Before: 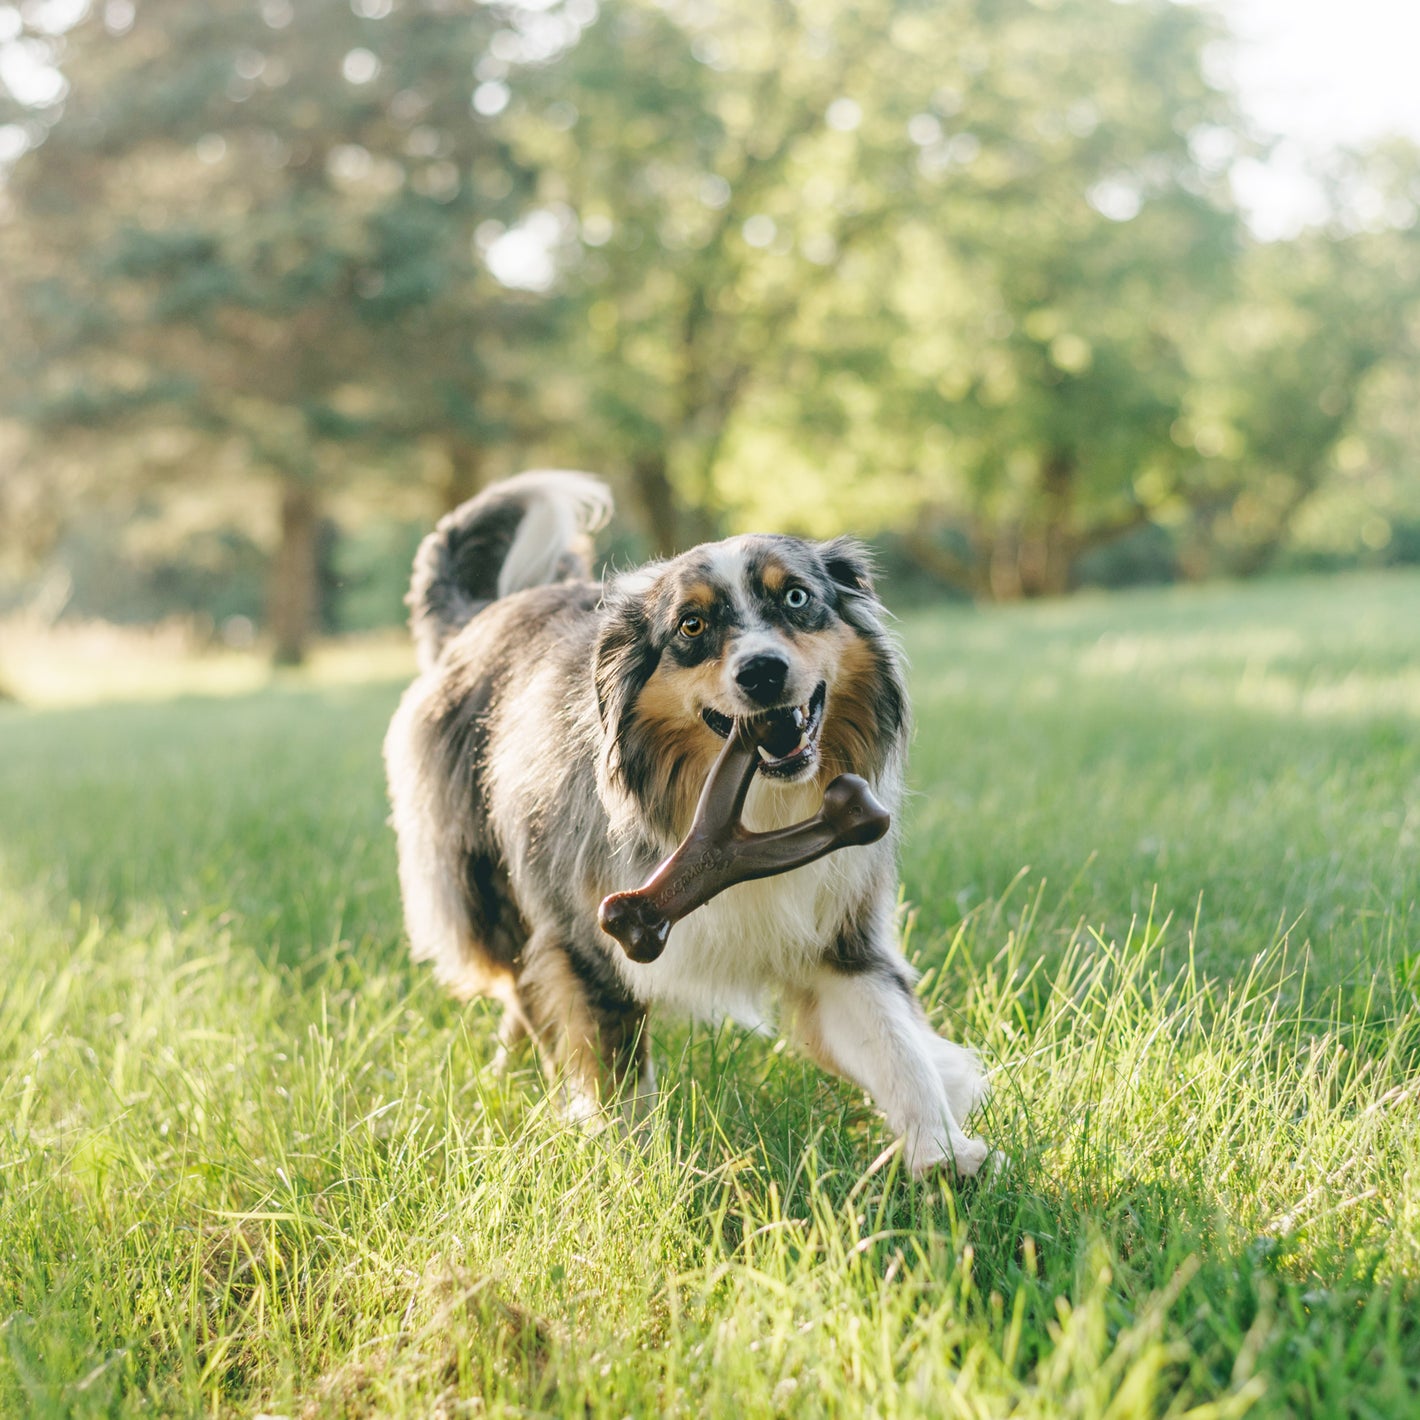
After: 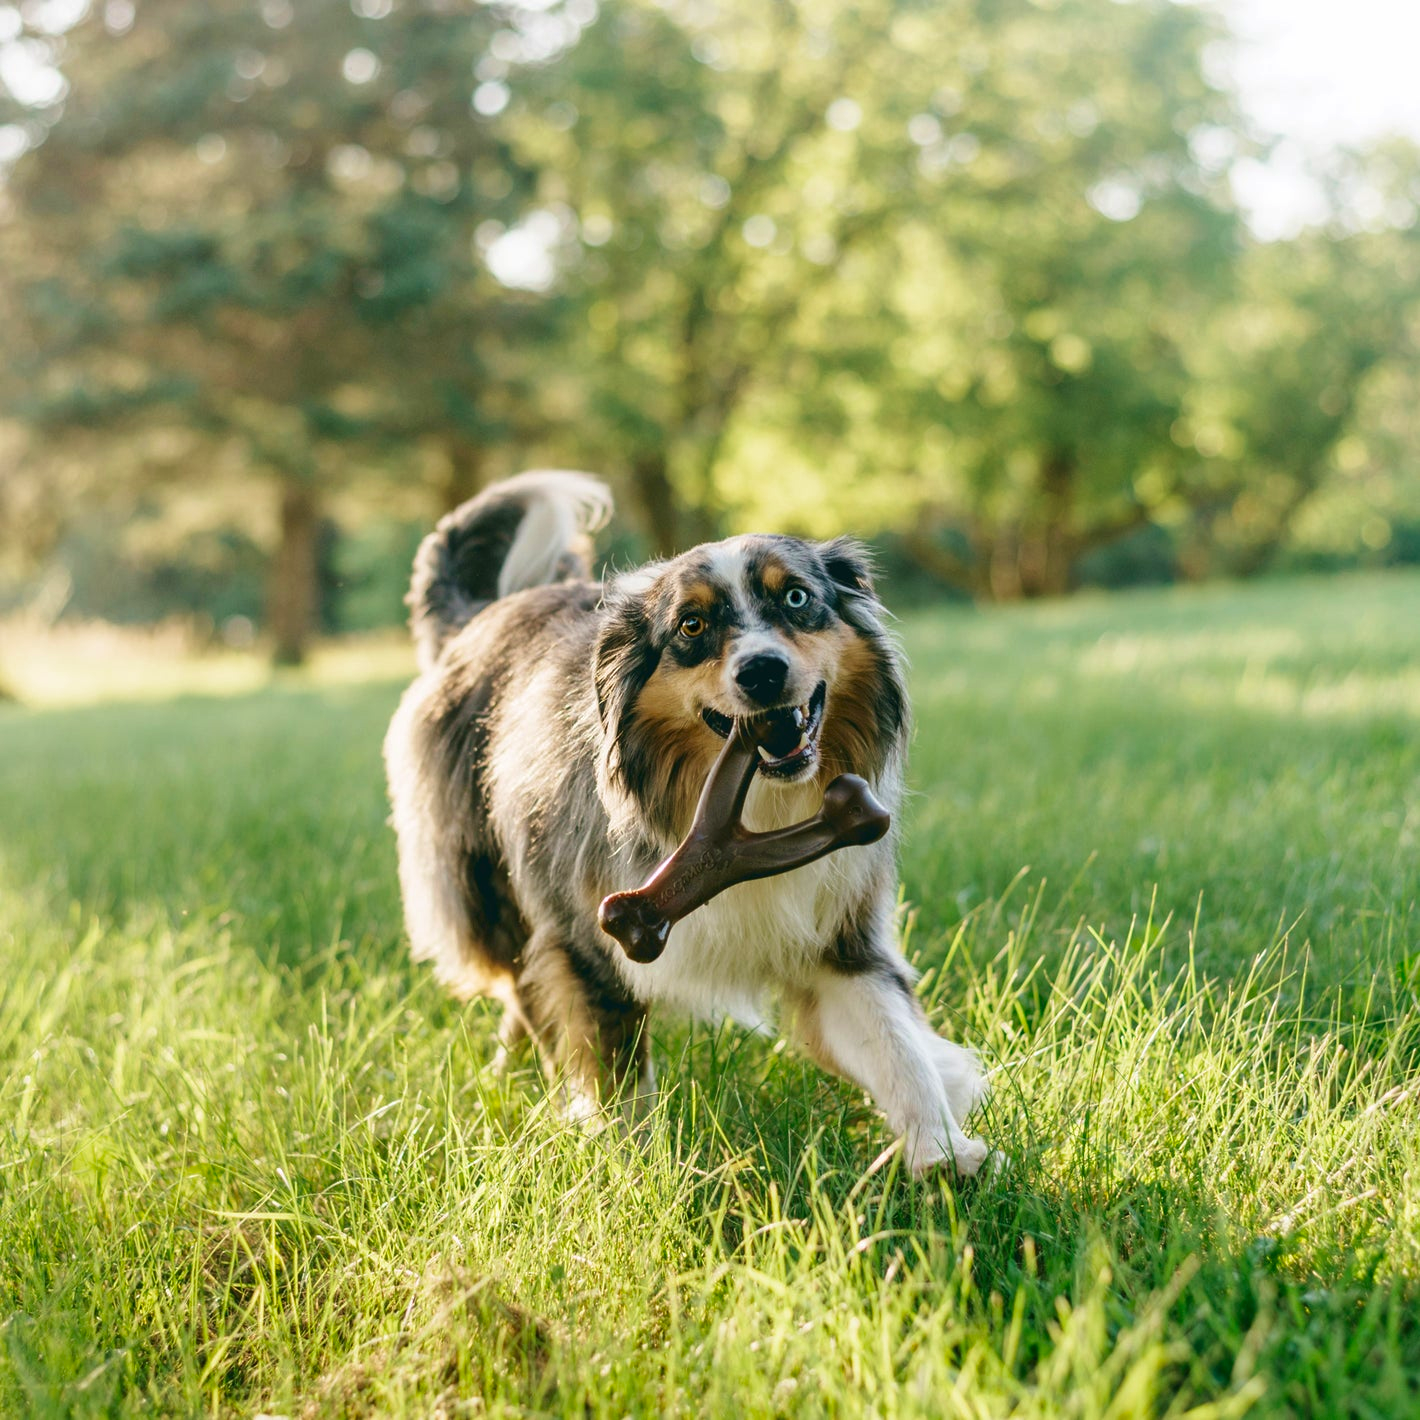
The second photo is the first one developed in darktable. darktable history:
levels: levels [0, 0.498, 1]
contrast brightness saturation: contrast 0.068, brightness -0.149, saturation 0.106
velvia: on, module defaults
